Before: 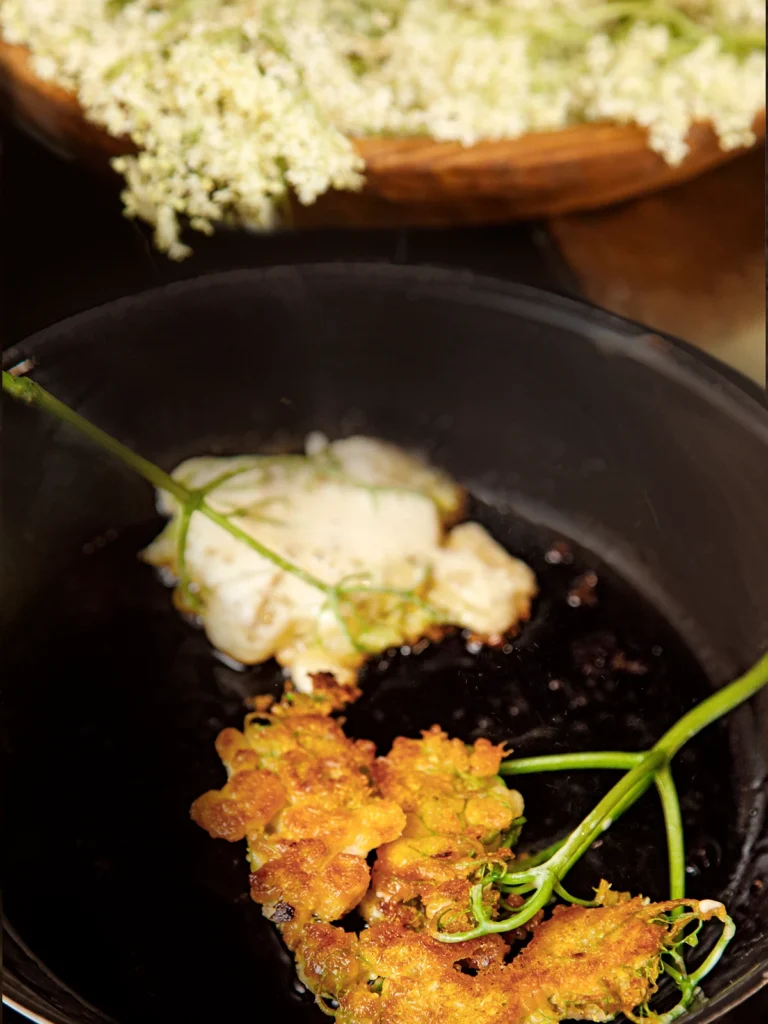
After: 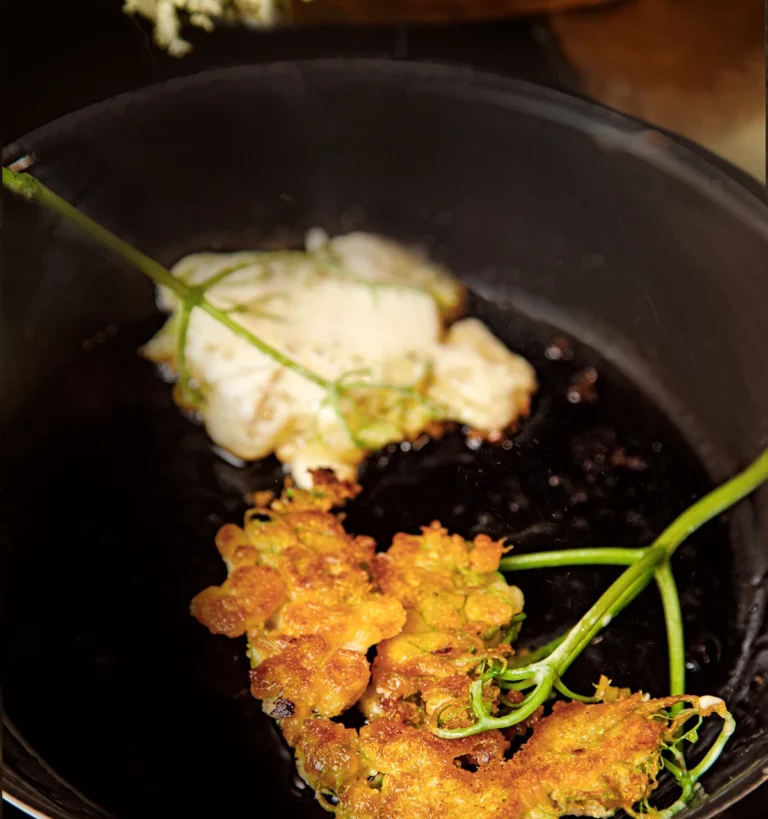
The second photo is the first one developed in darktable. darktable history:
crop and rotate: top 20.013%
